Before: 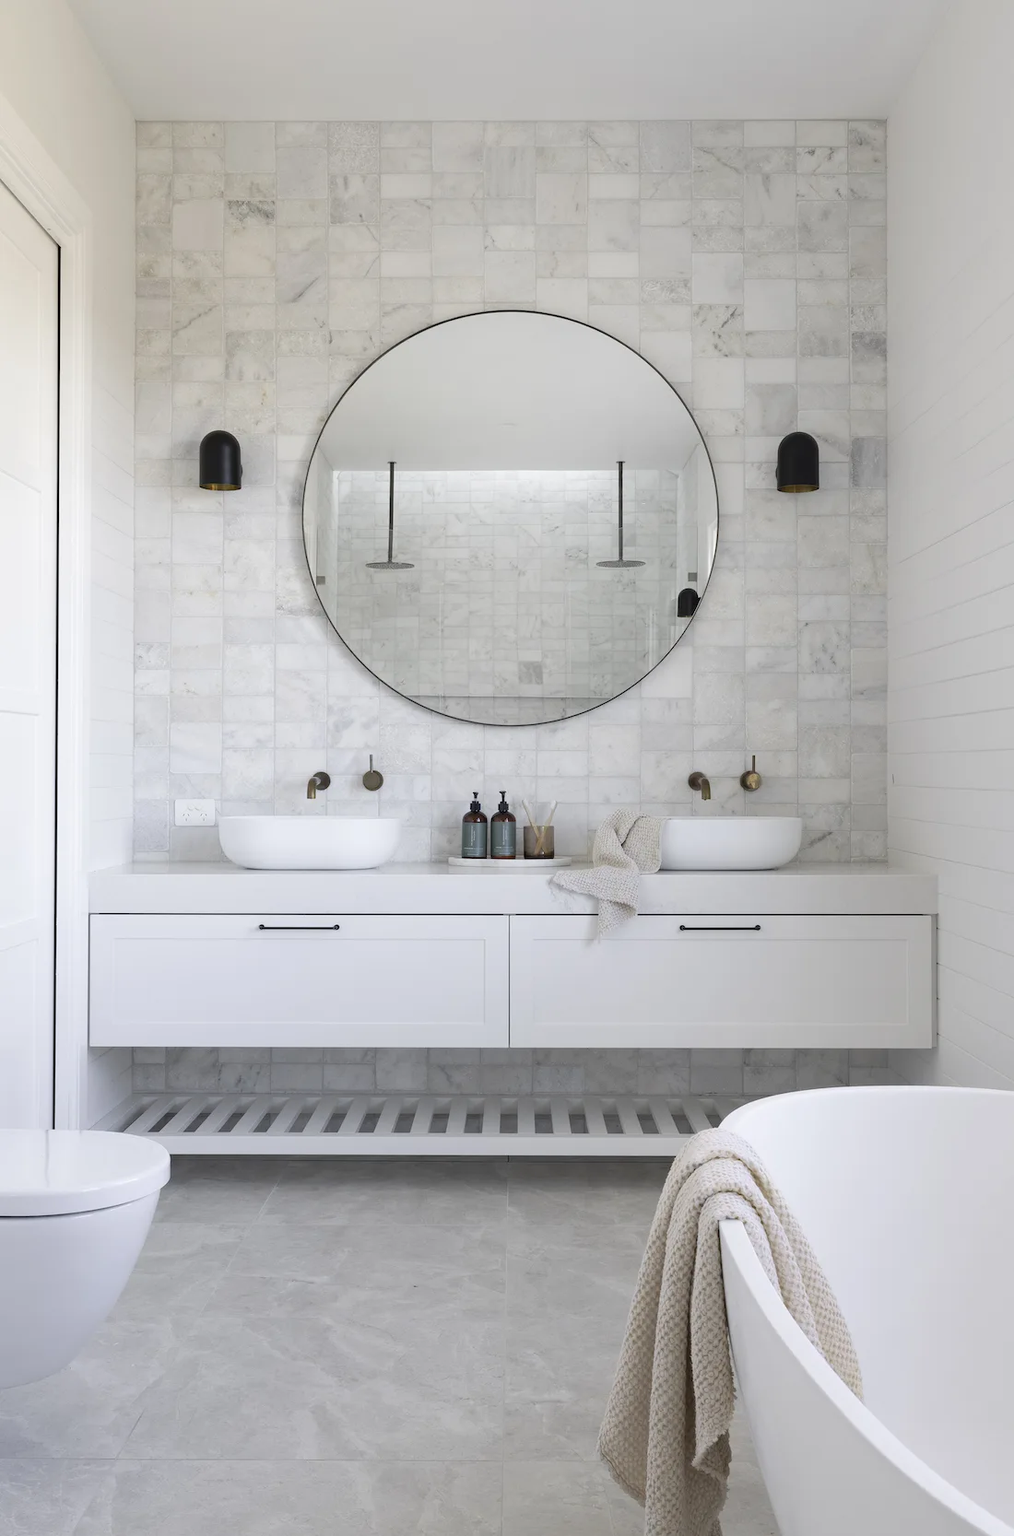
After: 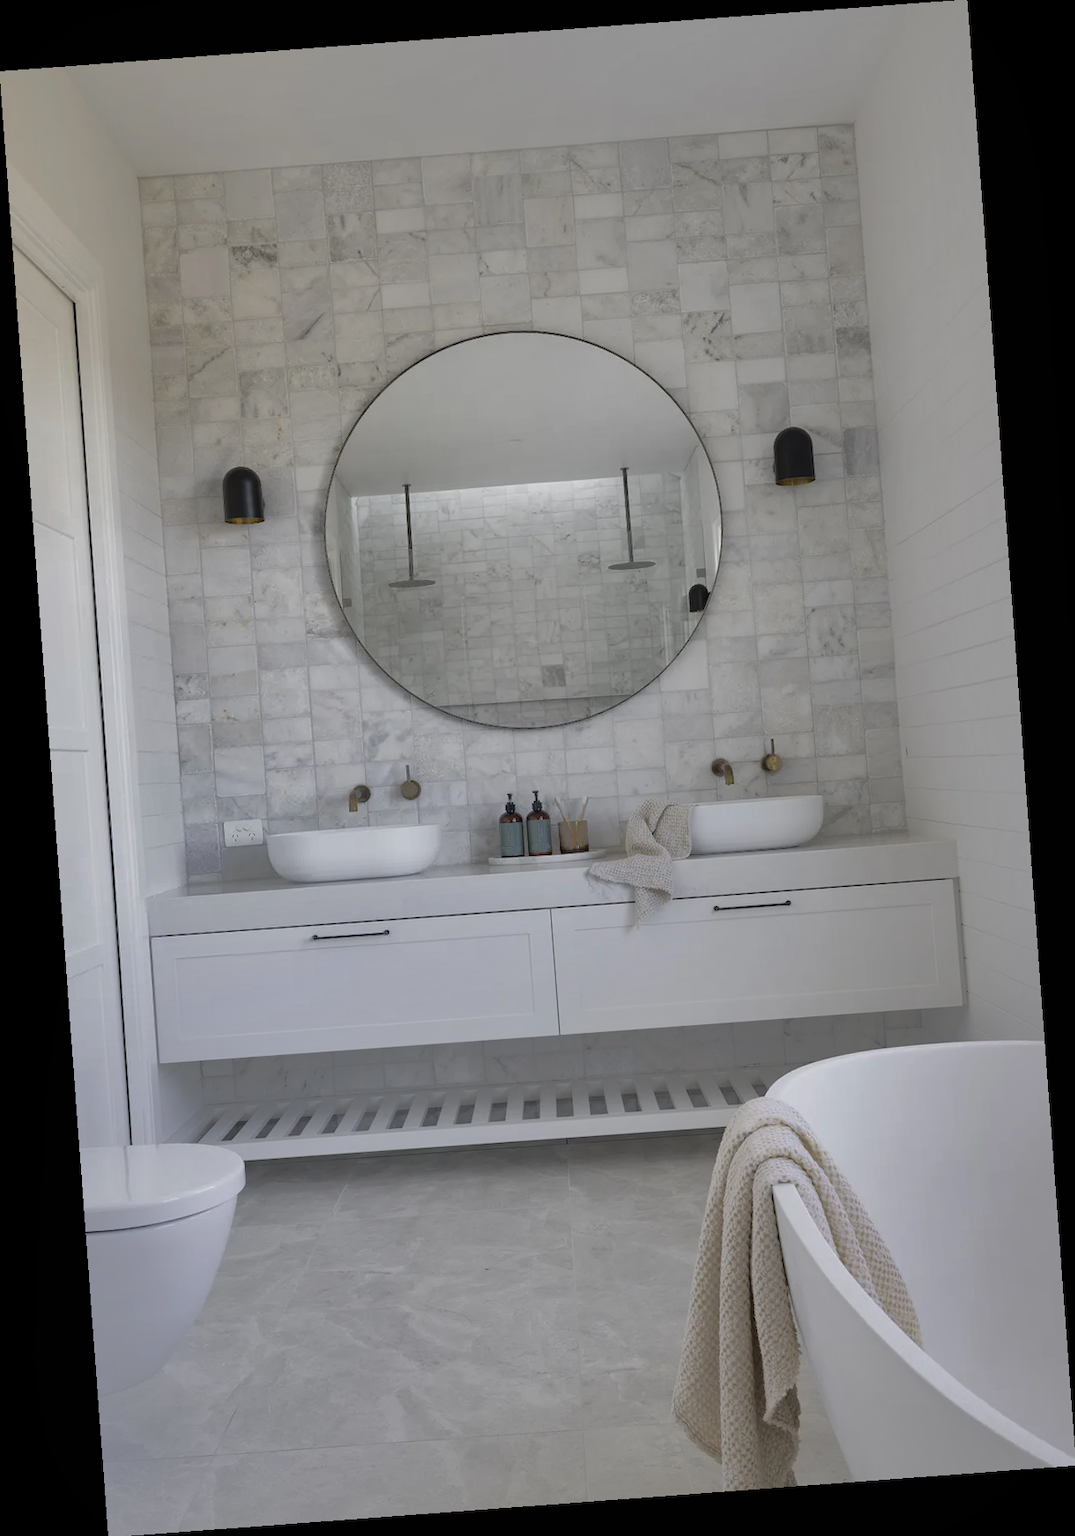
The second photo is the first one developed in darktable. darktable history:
rotate and perspective: rotation -4.25°, automatic cropping off
exposure: exposure -0.157 EV, compensate highlight preservation false
local contrast: mode bilateral grid, contrast 100, coarseness 100, detail 94%, midtone range 0.2
shadows and highlights: shadows -19.91, highlights -73.15
